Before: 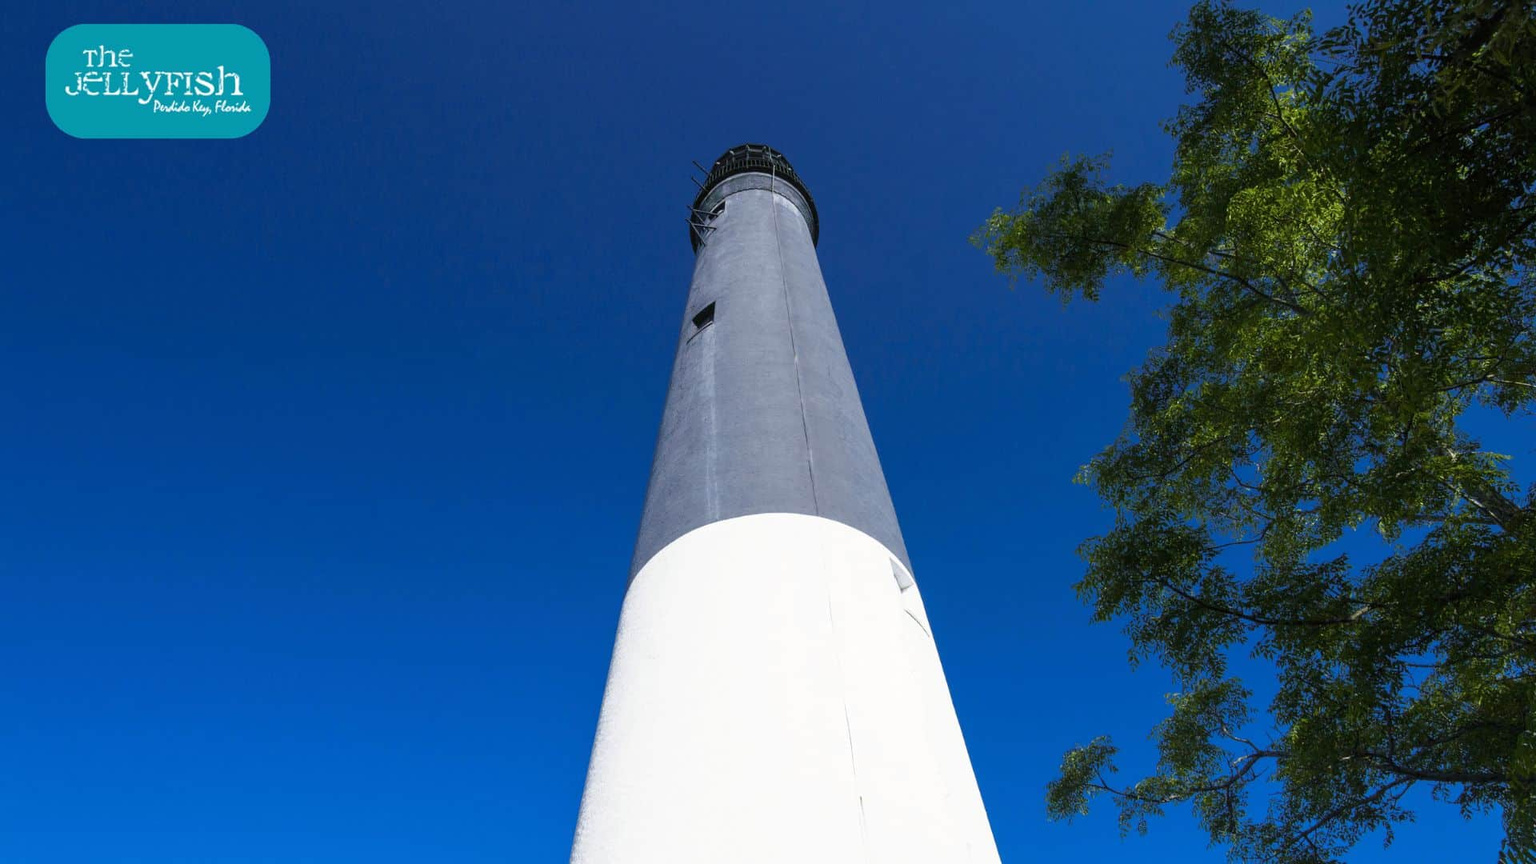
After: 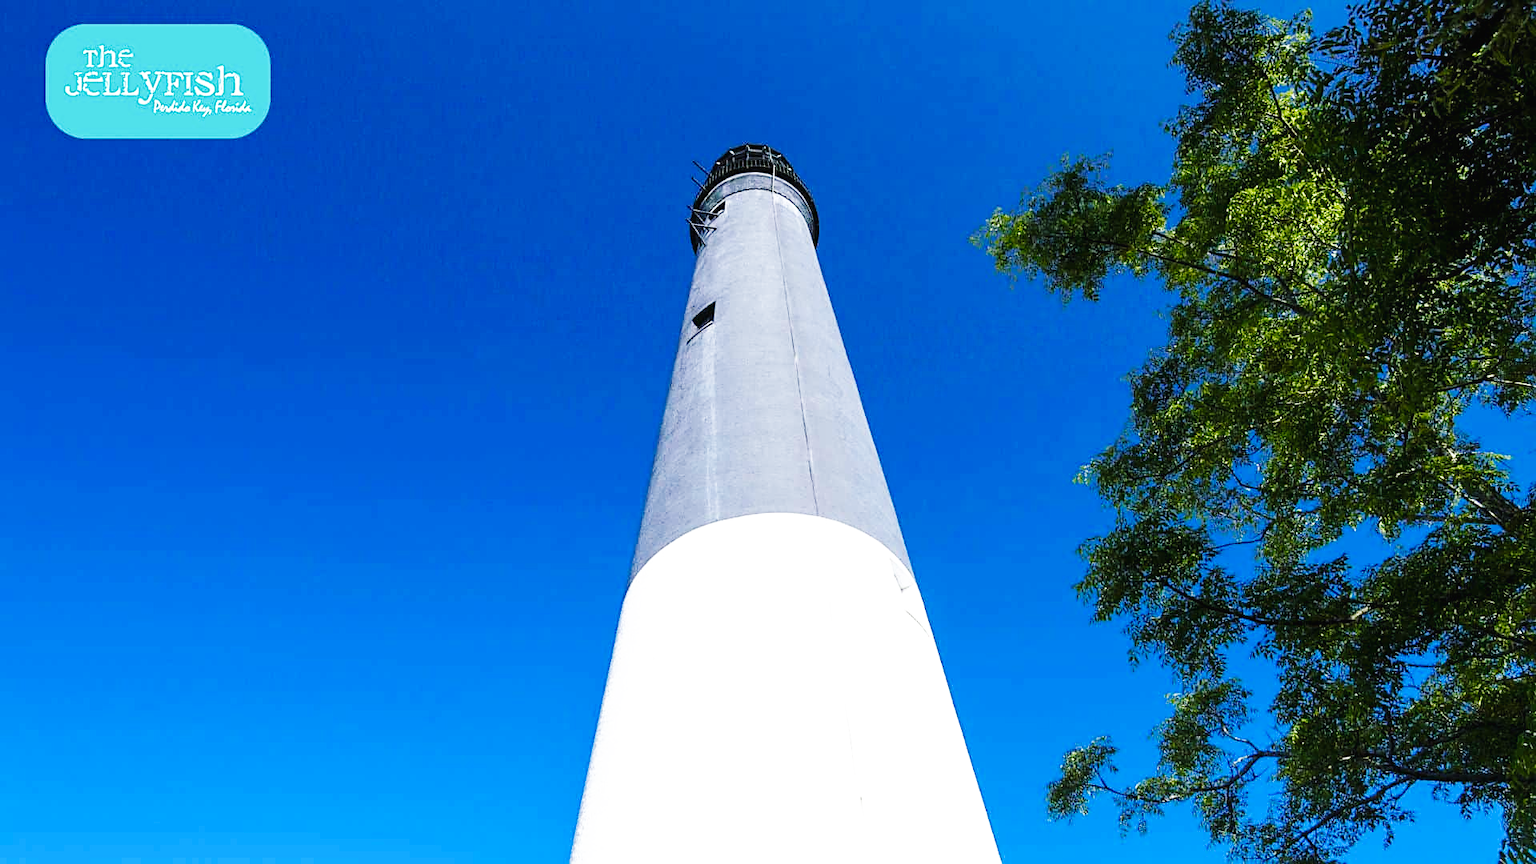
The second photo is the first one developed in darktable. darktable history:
sharpen: on, module defaults
base curve: curves: ch0 [(0, 0.003) (0.001, 0.002) (0.006, 0.004) (0.02, 0.022) (0.048, 0.086) (0.094, 0.234) (0.162, 0.431) (0.258, 0.629) (0.385, 0.8) (0.548, 0.918) (0.751, 0.988) (1, 1)], preserve colors none
